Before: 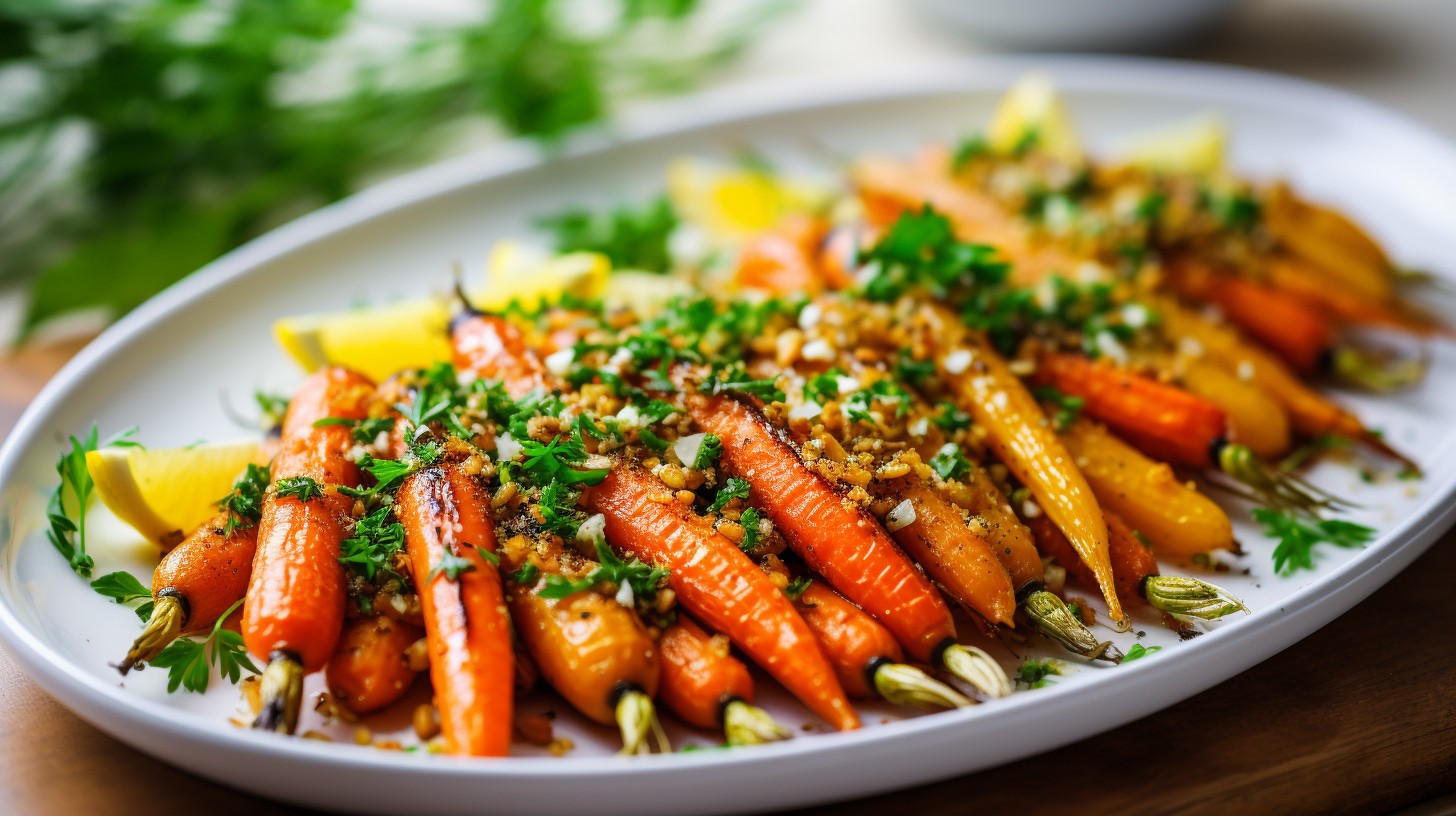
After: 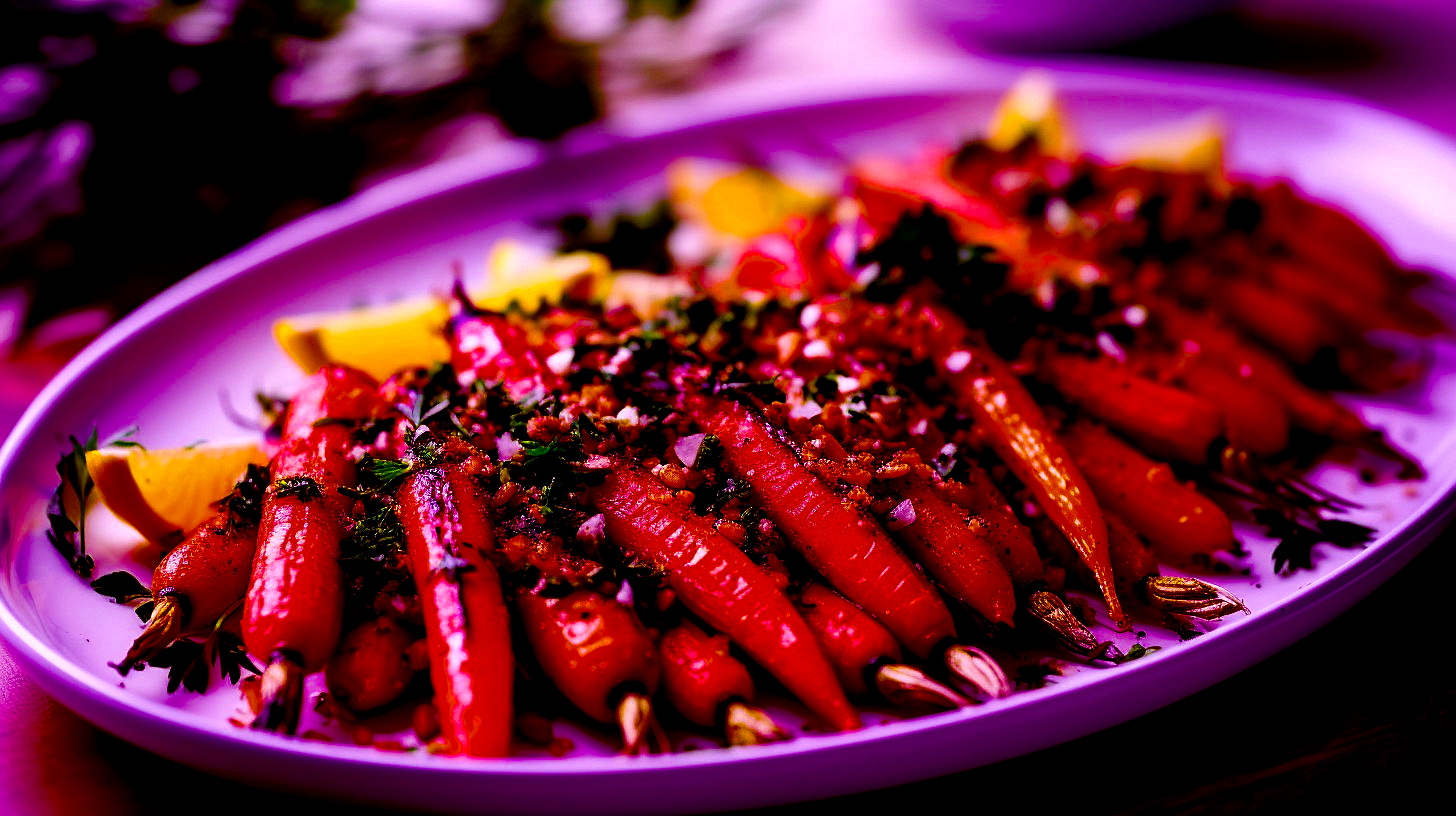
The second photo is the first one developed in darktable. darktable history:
color balance rgb: linear chroma grading › global chroma 9%, perceptual saturation grading › global saturation 36%, perceptual saturation grading › shadows 35%, perceptual brilliance grading › global brilliance 15%, perceptual brilliance grading › shadows -35%, global vibrance 15%
exposure: black level correction 0.046, exposure -0.228 EV, compensate highlight preservation false
sharpen: radius 1.559, amount 0.373, threshold 1.271
color balance: mode lift, gamma, gain (sRGB), lift [1, 1, 0.101, 1]
